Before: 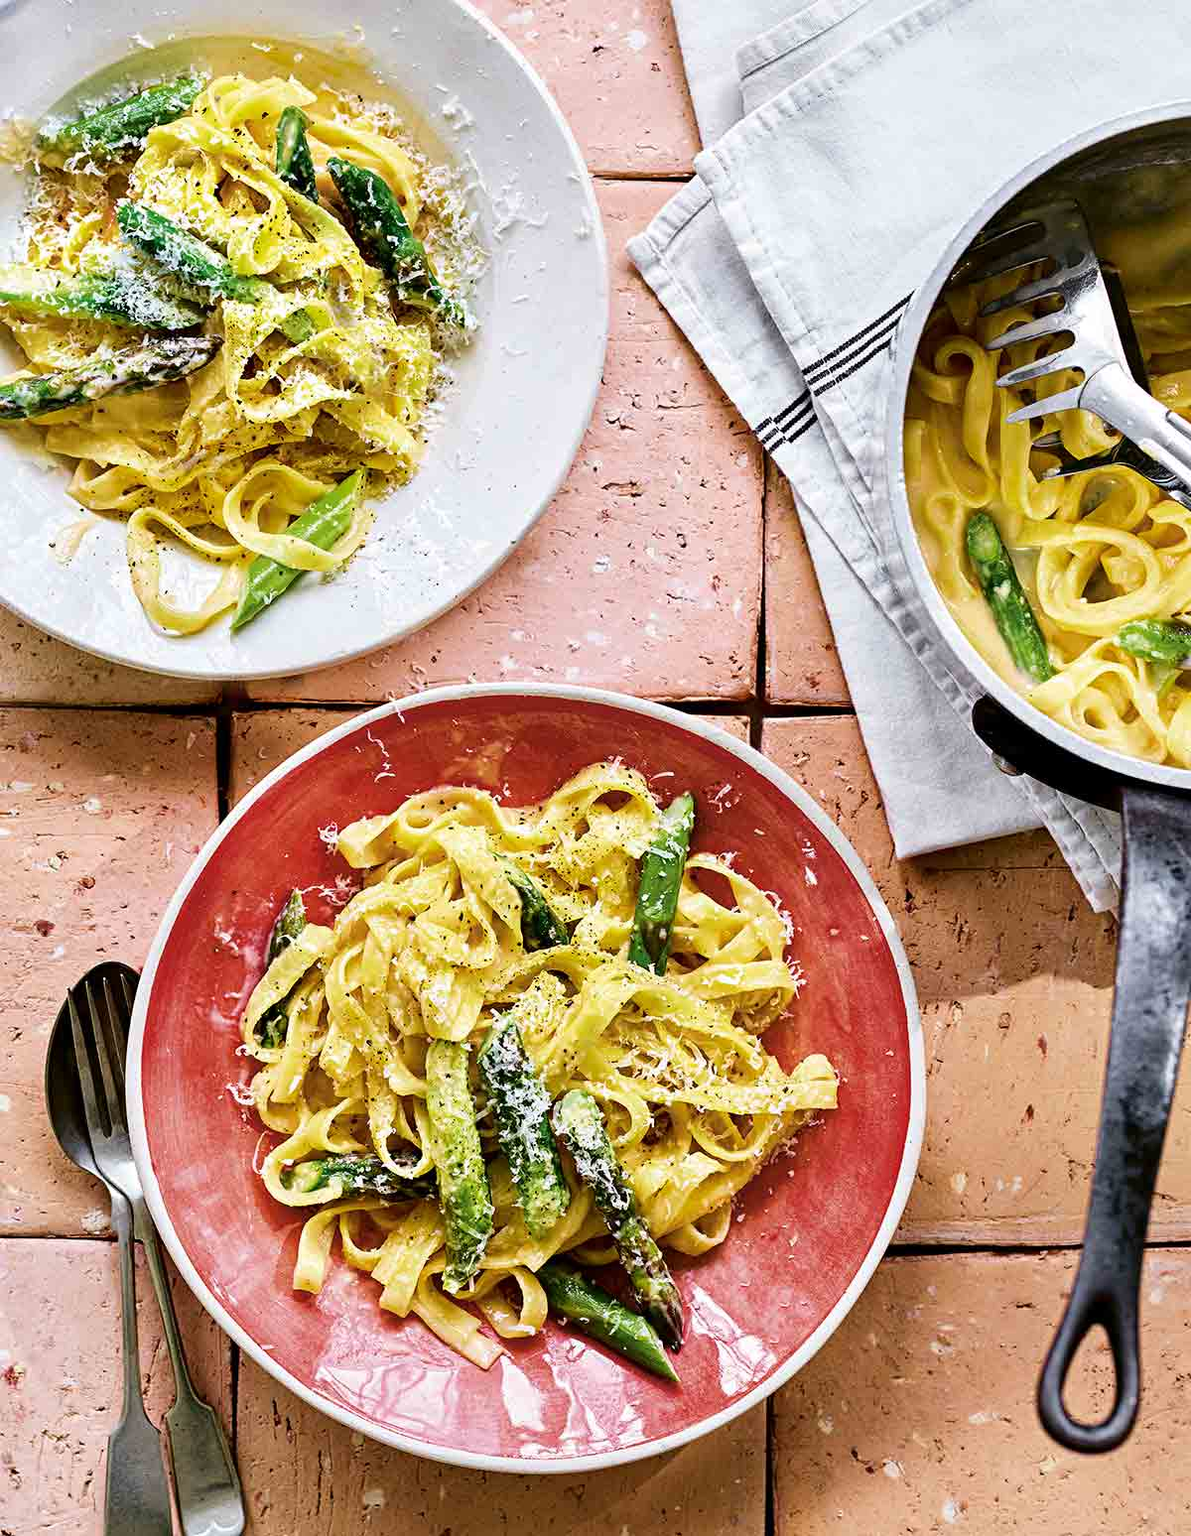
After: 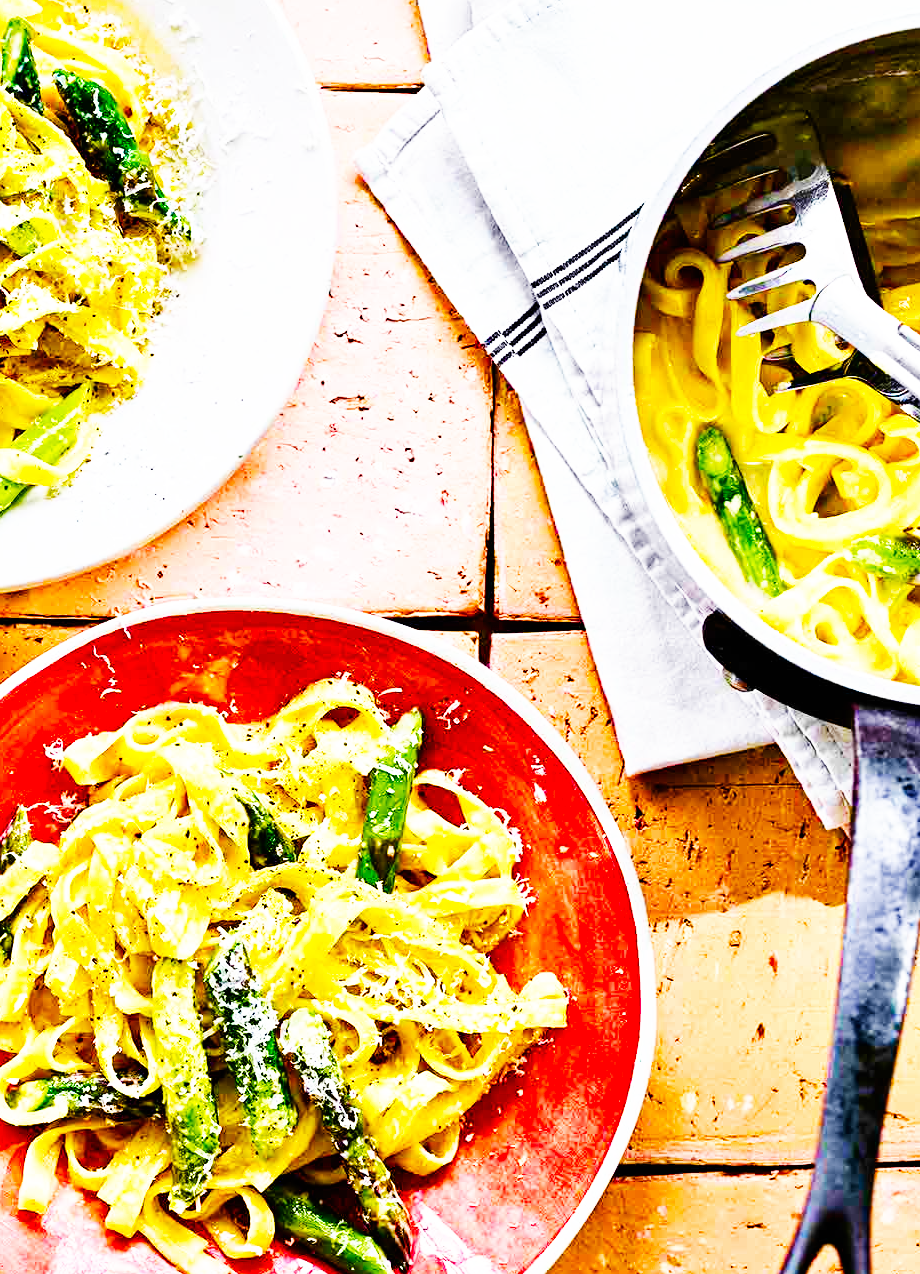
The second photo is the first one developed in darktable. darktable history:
base curve: curves: ch0 [(0, 0) (0.007, 0.004) (0.027, 0.03) (0.046, 0.07) (0.207, 0.54) (0.442, 0.872) (0.673, 0.972) (1, 1)], preserve colors none
crop: left 23.095%, top 5.827%, bottom 11.854%
color balance rgb: perceptual saturation grading › global saturation 20%, perceptual saturation grading › highlights -25%, perceptual saturation grading › shadows 50.52%, global vibrance 40.24%
